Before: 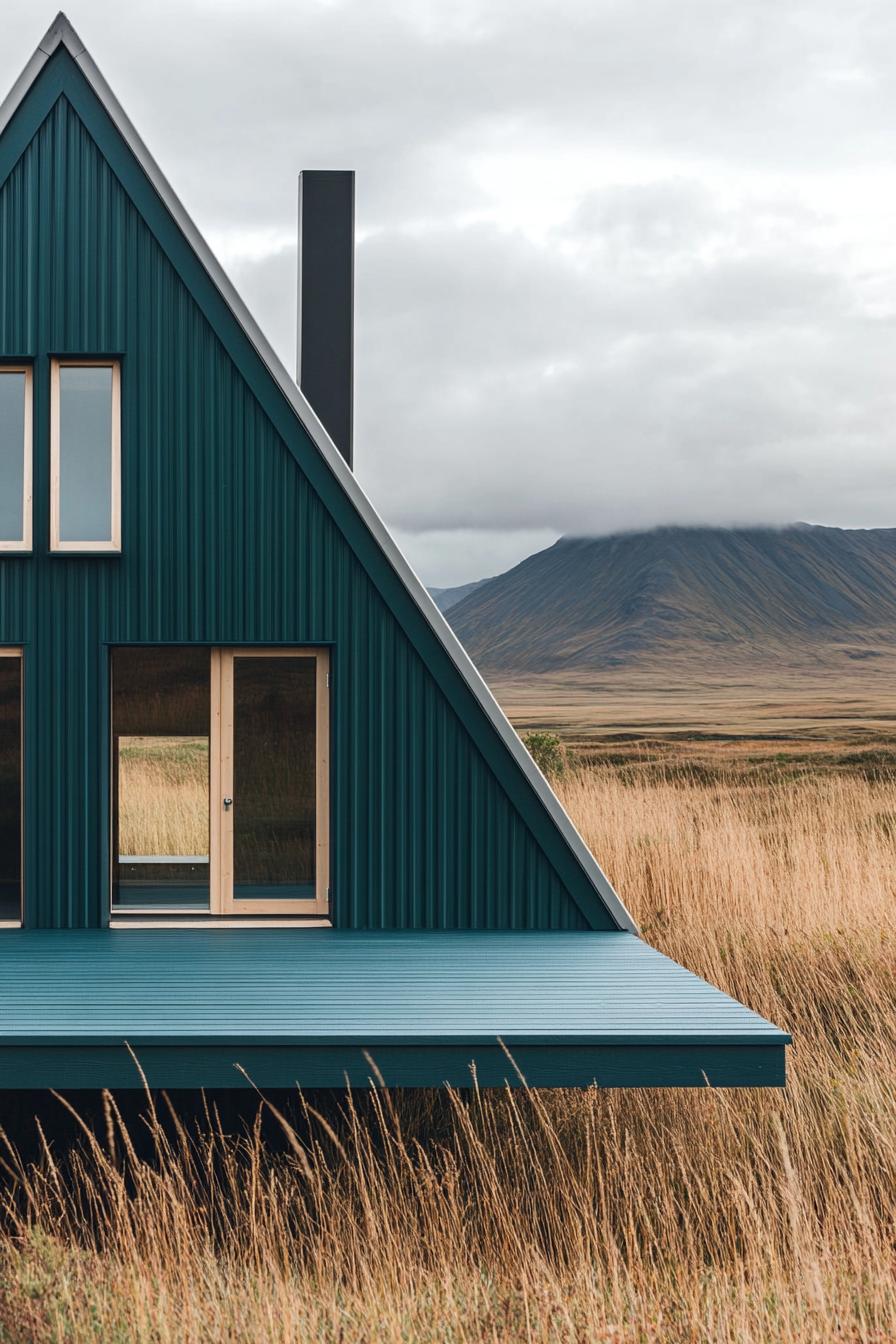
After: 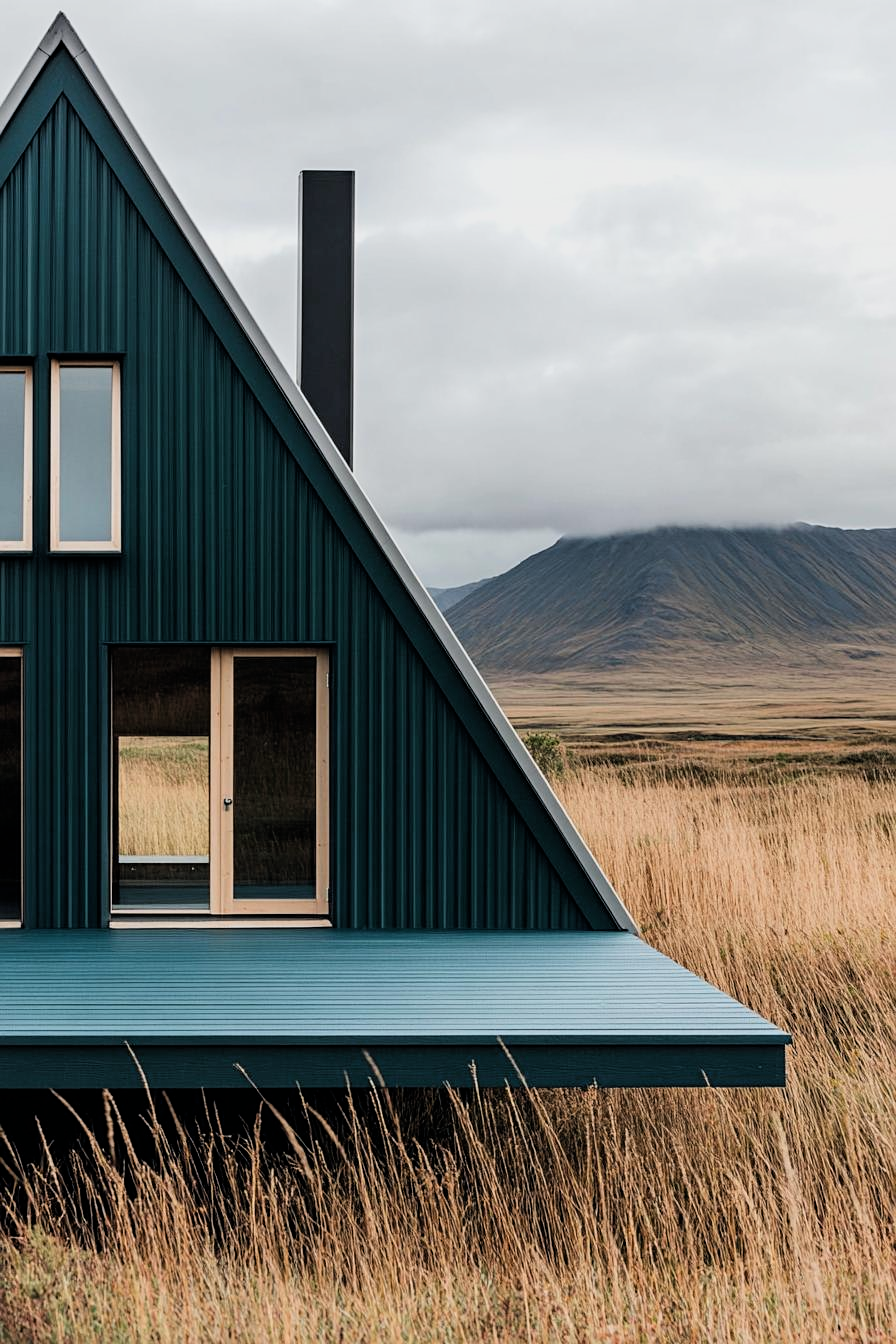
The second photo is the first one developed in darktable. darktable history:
sharpen: amount 0.211
filmic rgb: black relative exposure -11.84 EV, white relative exposure 5.42 EV, threshold 3.02 EV, hardness 4.48, latitude 49.89%, contrast 1.144, color science v6 (2022), enable highlight reconstruction true
